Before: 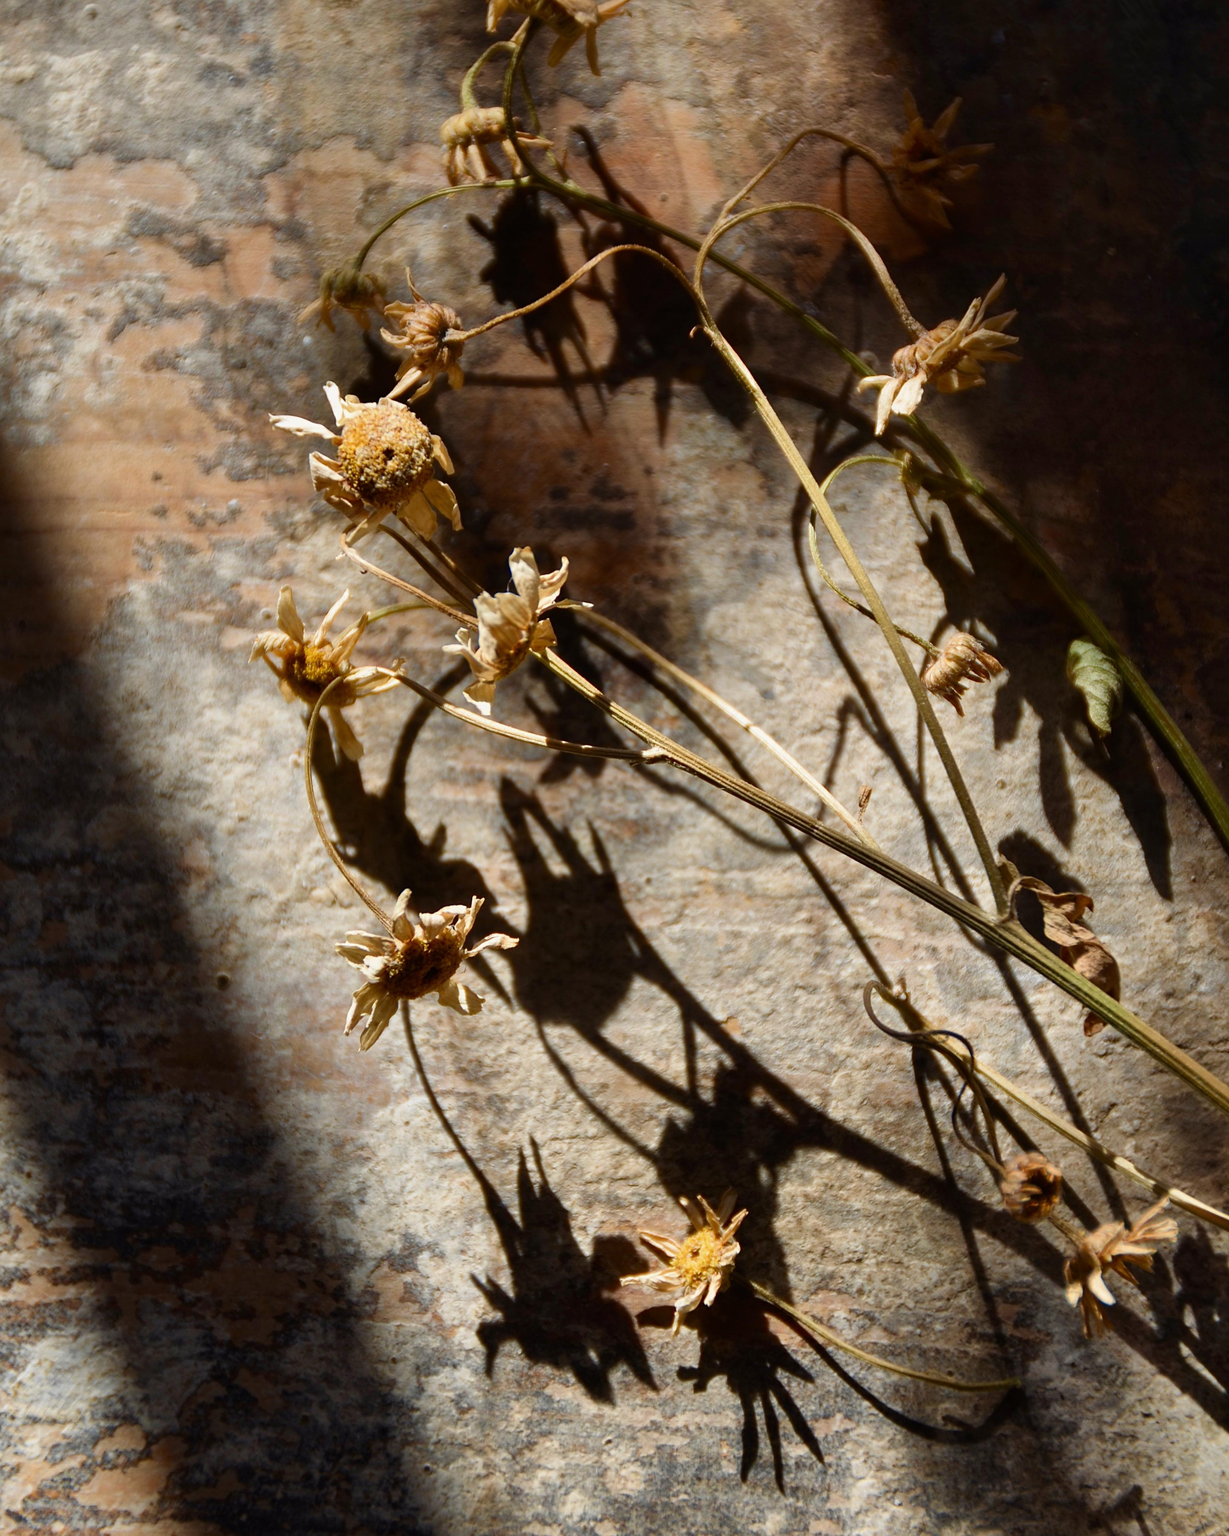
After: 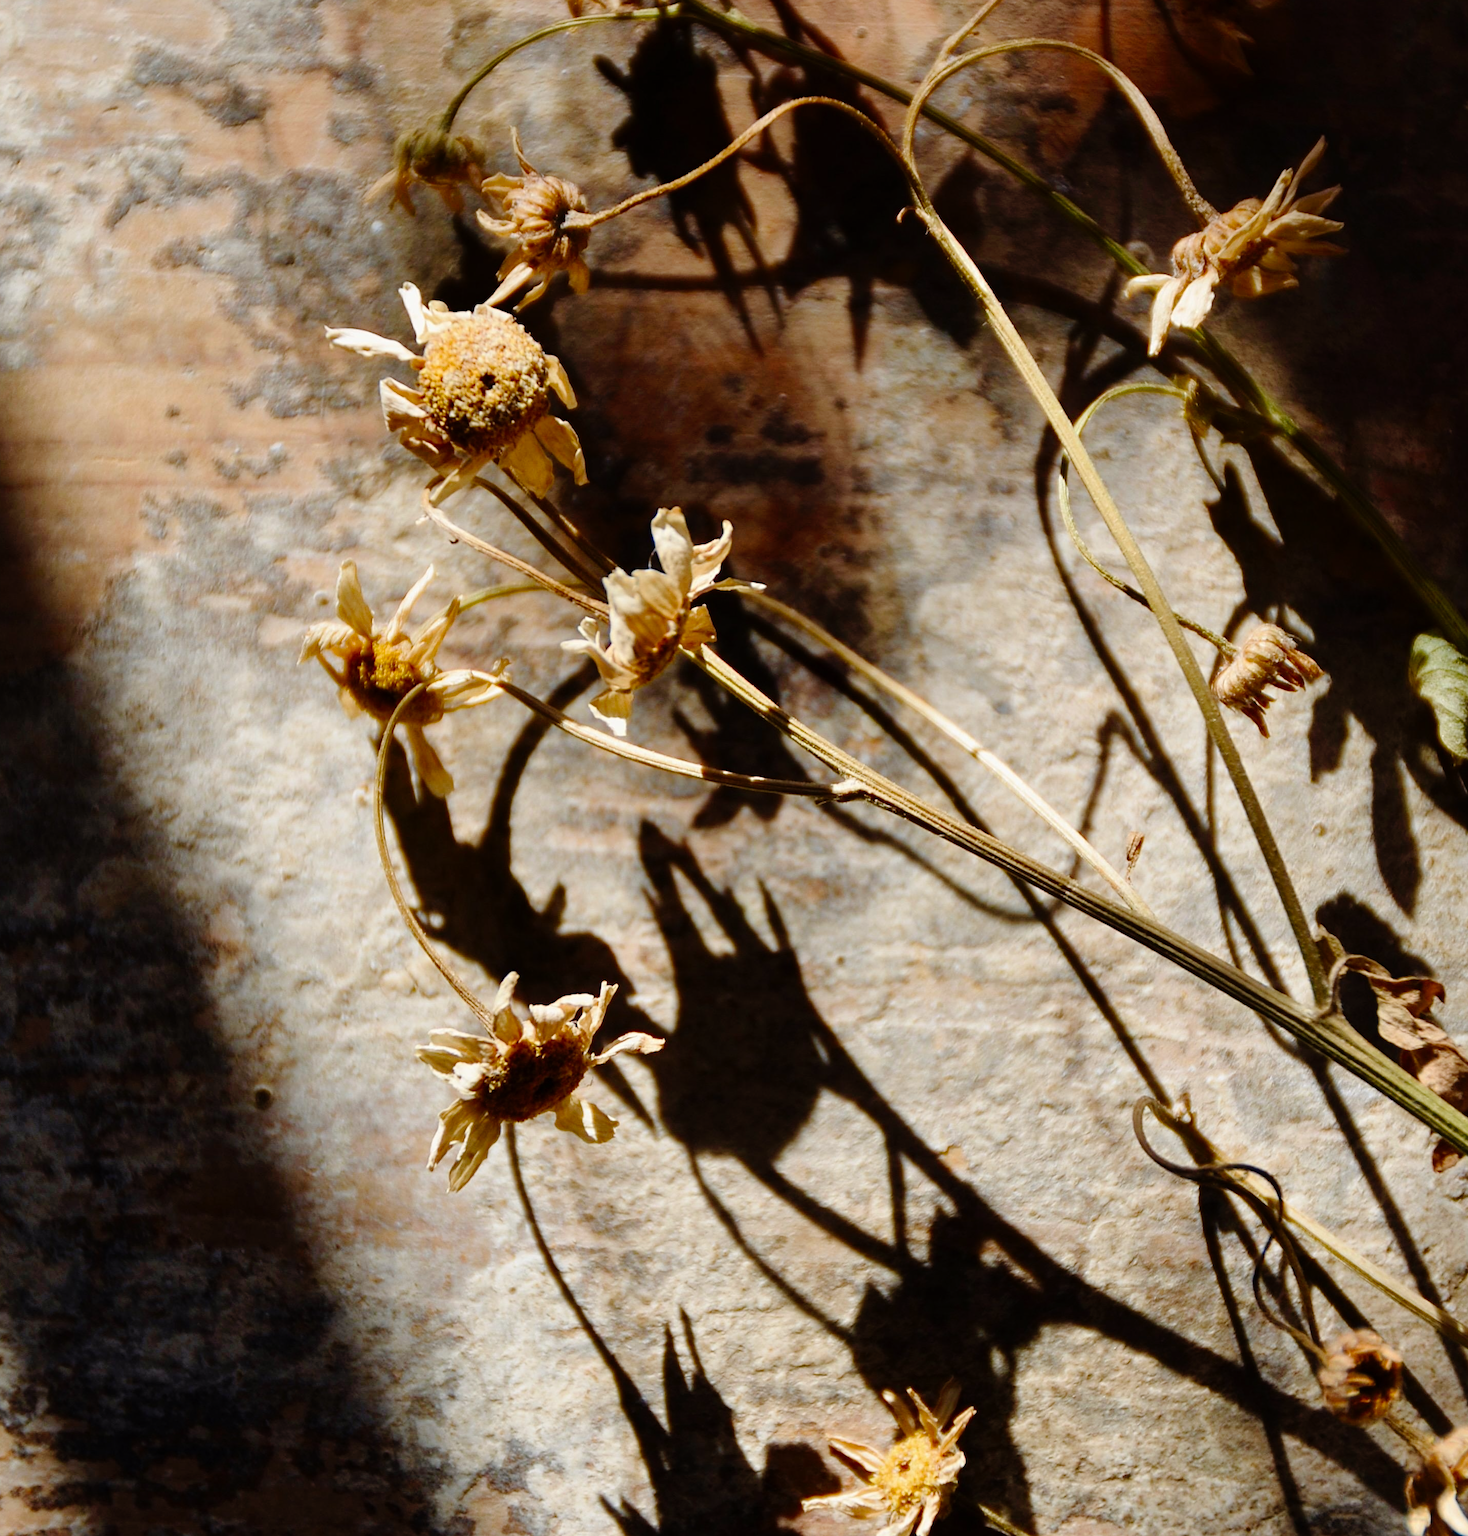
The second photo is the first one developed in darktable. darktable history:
crop and rotate: left 2.425%, top 11.305%, right 9.6%, bottom 15.08%
tone curve: curves: ch0 [(0, 0) (0.003, 0.001) (0.011, 0.004) (0.025, 0.013) (0.044, 0.022) (0.069, 0.035) (0.1, 0.053) (0.136, 0.088) (0.177, 0.149) (0.224, 0.213) (0.277, 0.293) (0.335, 0.381) (0.399, 0.463) (0.468, 0.546) (0.543, 0.616) (0.623, 0.693) (0.709, 0.766) (0.801, 0.843) (0.898, 0.921) (1, 1)], preserve colors none
